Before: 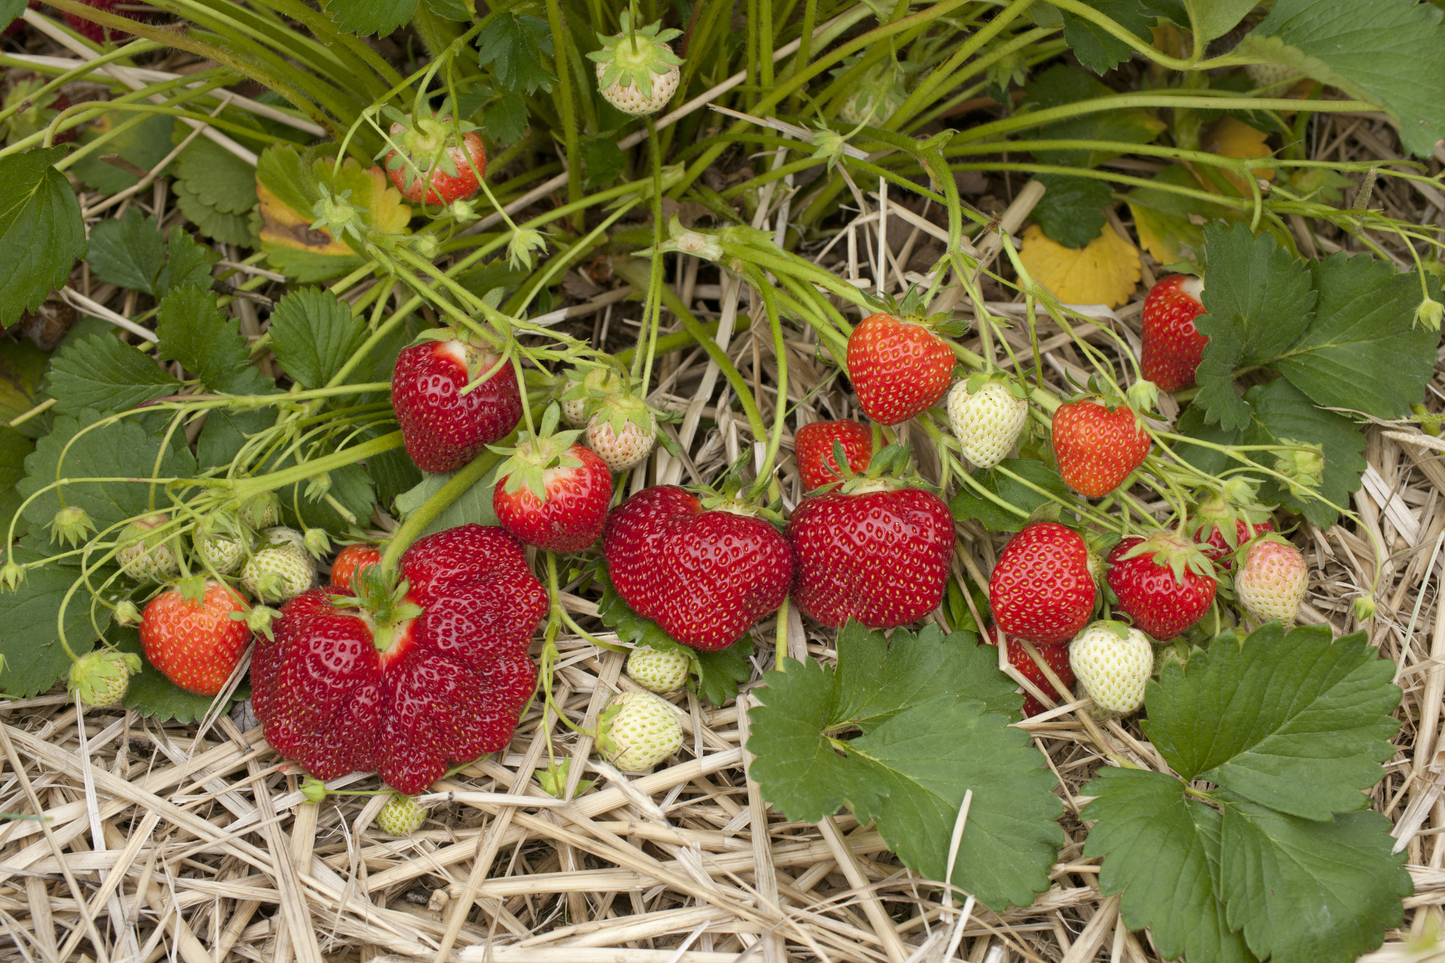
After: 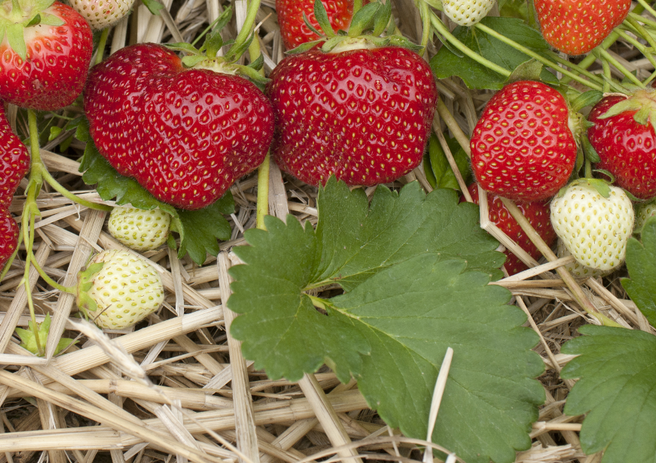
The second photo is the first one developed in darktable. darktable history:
crop: left 35.941%, top 45.947%, right 18.221%, bottom 5.926%
